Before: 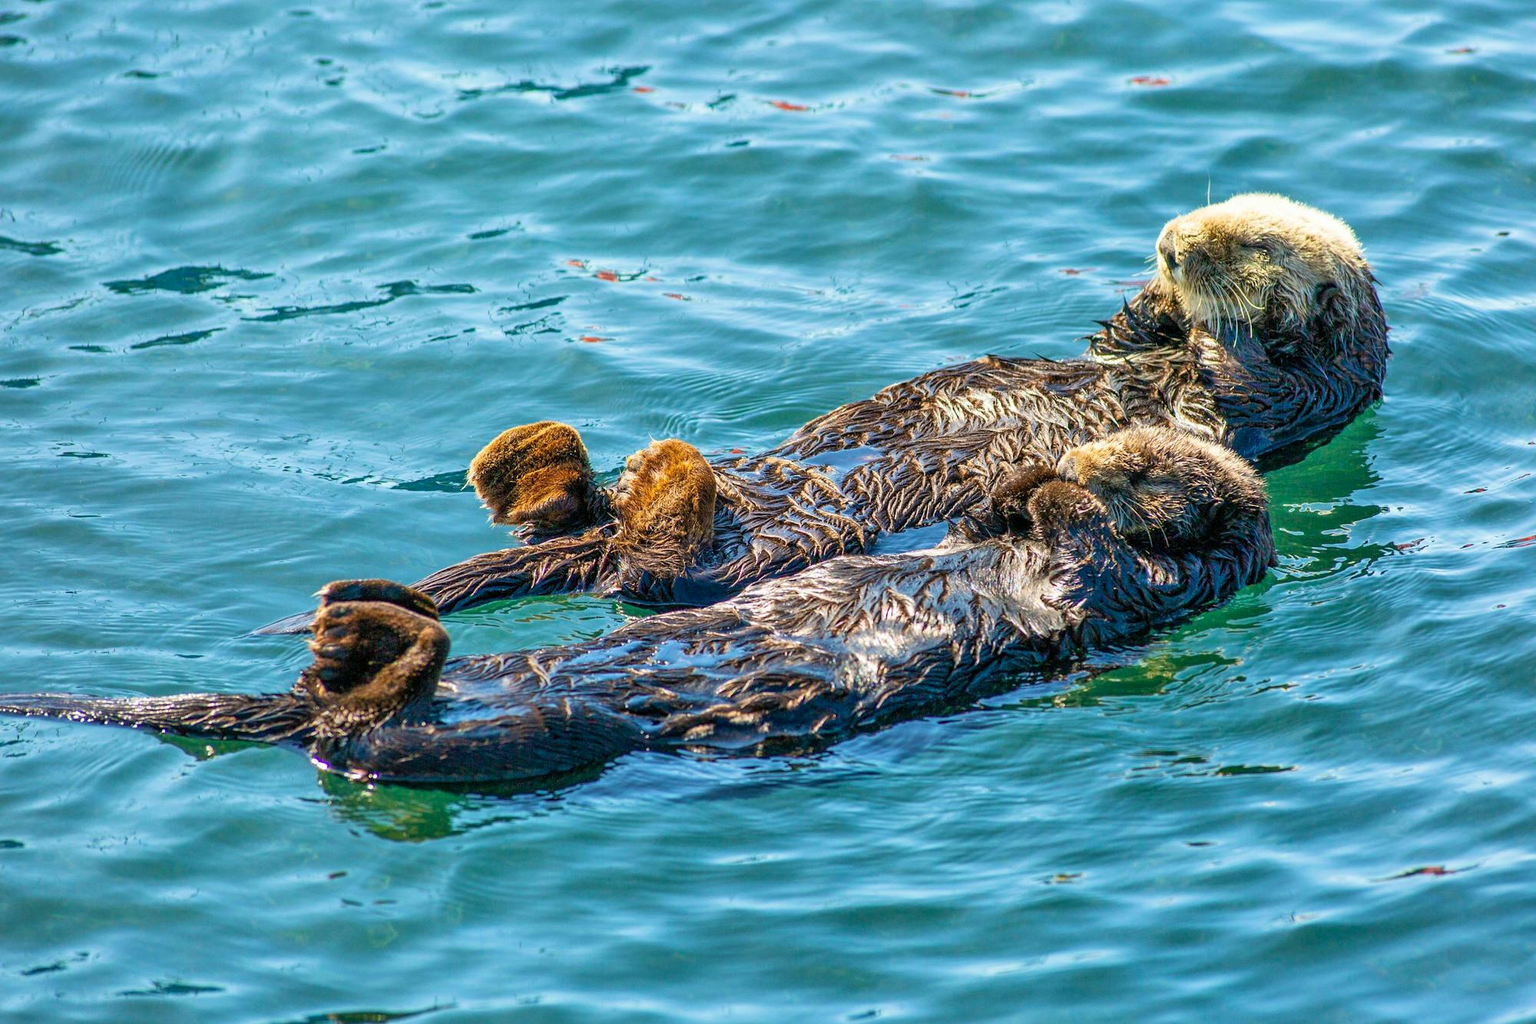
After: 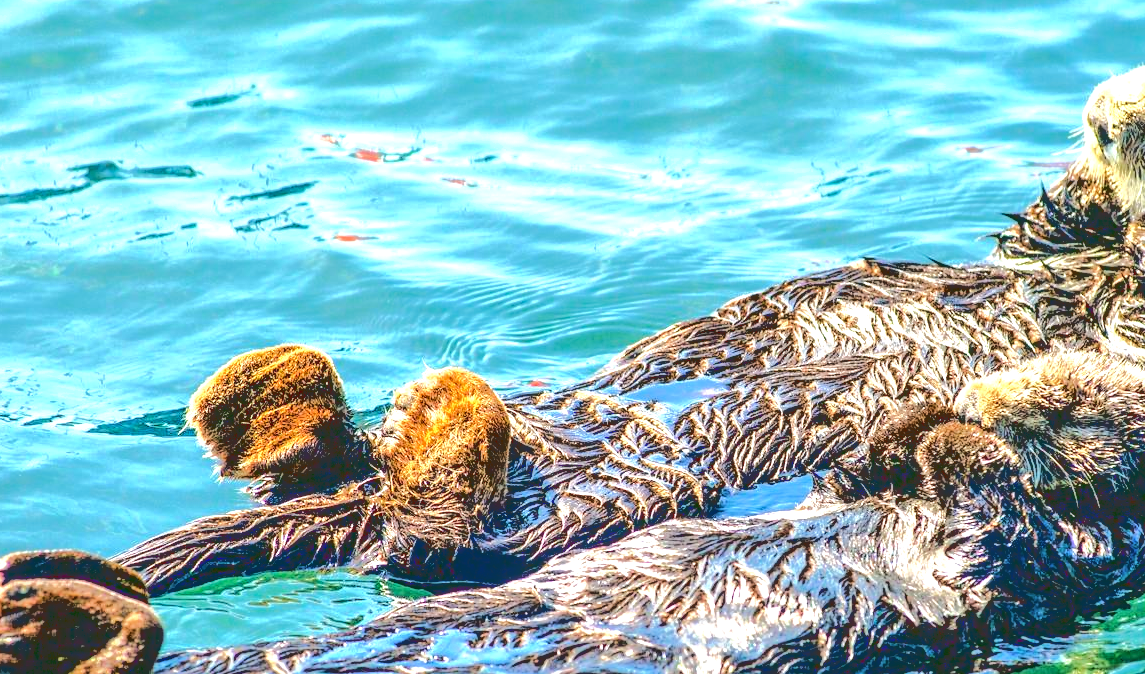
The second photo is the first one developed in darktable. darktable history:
crop: left 21.102%, top 15.319%, right 21.619%, bottom 34.061%
local contrast: on, module defaults
exposure: black level correction 0, exposure 0.89 EV, compensate highlight preservation false
base curve: curves: ch0 [(0.065, 0.026) (0.236, 0.358) (0.53, 0.546) (0.777, 0.841) (0.924, 0.992)]
color calibration: illuminant same as pipeline (D50), adaptation XYZ, x 0.345, y 0.359, temperature 5008.26 K
